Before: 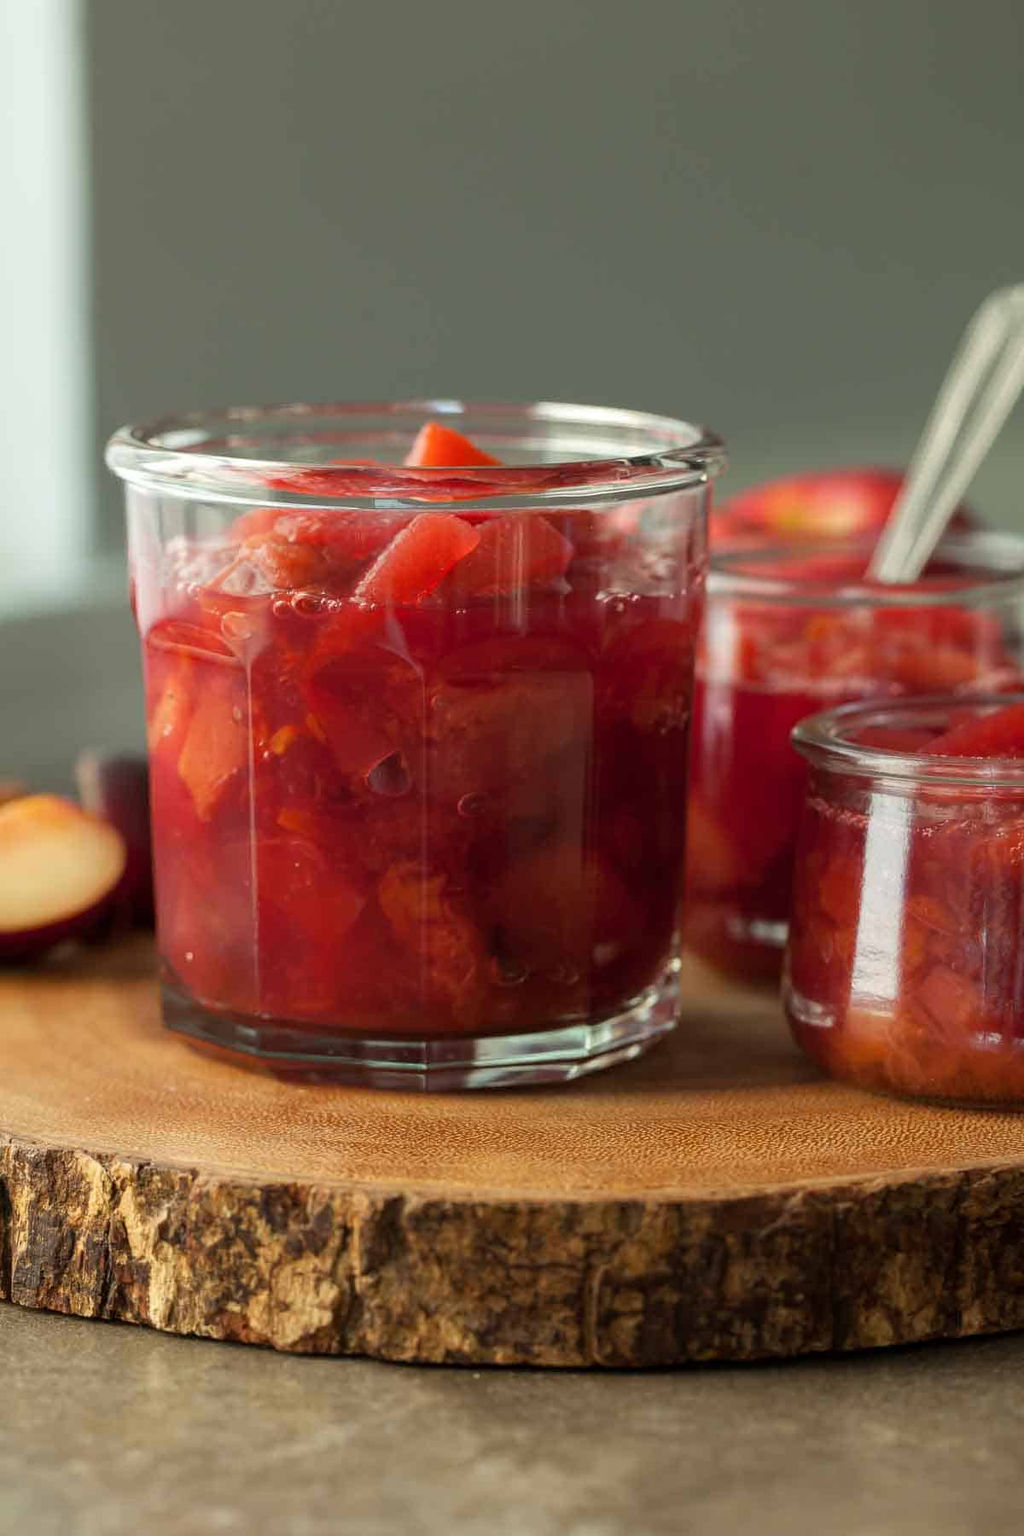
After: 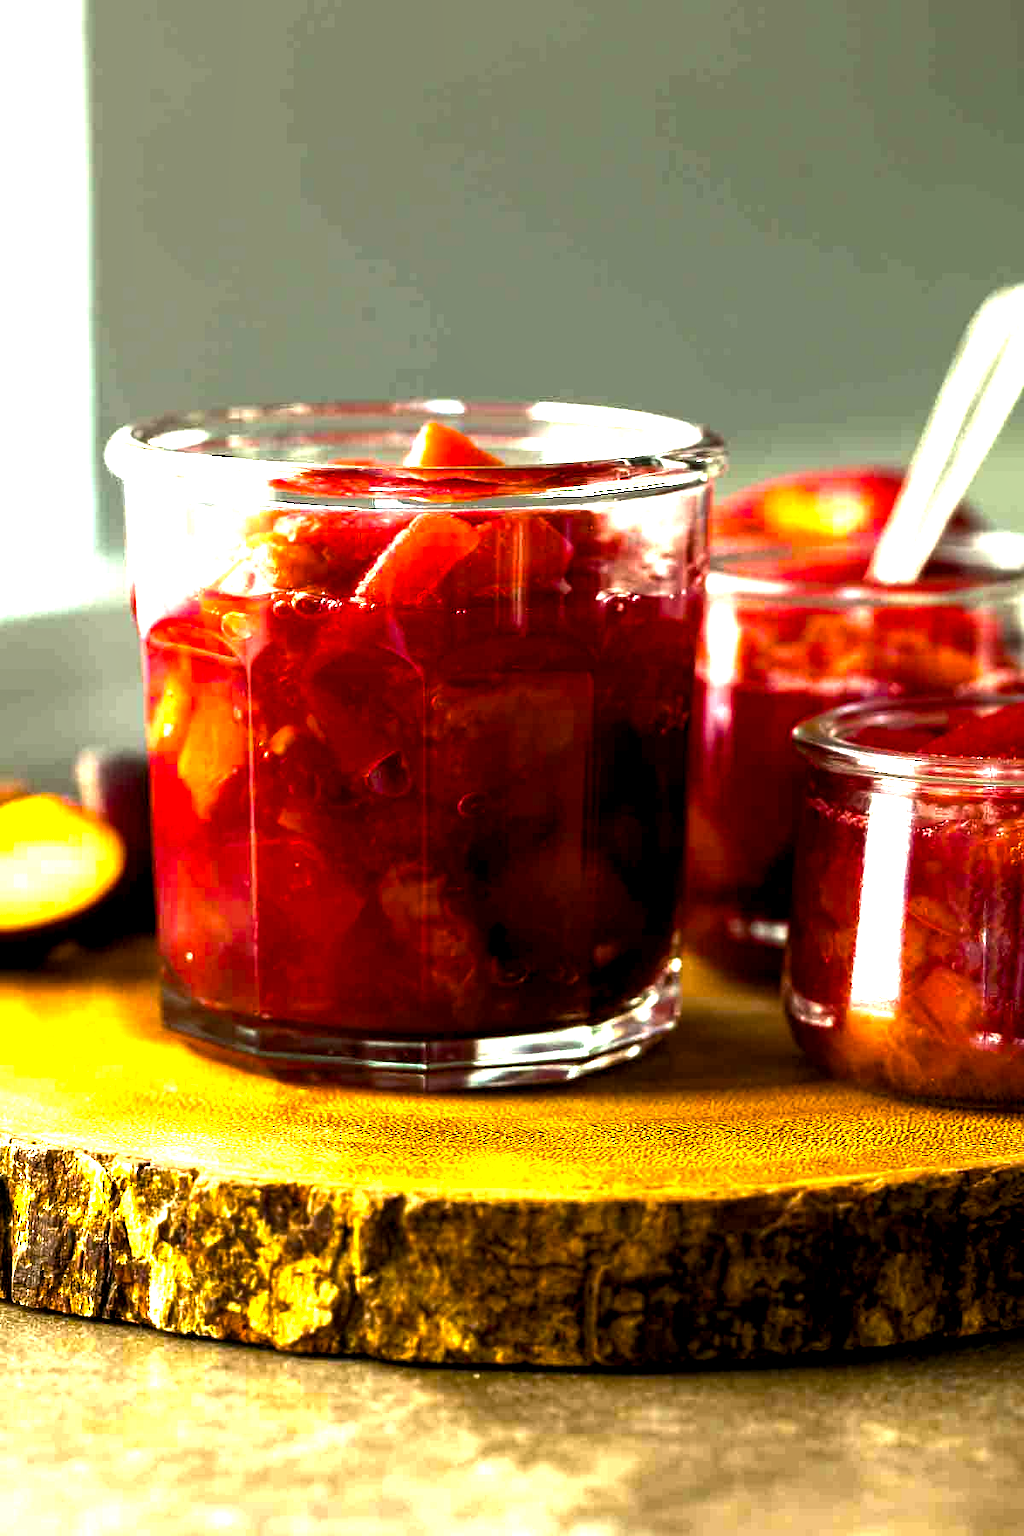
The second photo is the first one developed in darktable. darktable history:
exposure: black level correction 0.002, exposure 0.297 EV, compensate exposure bias true, compensate highlight preservation false
color balance rgb: global offset › luminance -0.417%, perceptual saturation grading › global saturation 36.749%, perceptual saturation grading › shadows 35.129%, perceptual brilliance grading › highlights 74.897%, perceptual brilliance grading › shadows -29.988%, global vibrance 15.629%
local contrast: highlights 105%, shadows 100%, detail 119%, midtone range 0.2
